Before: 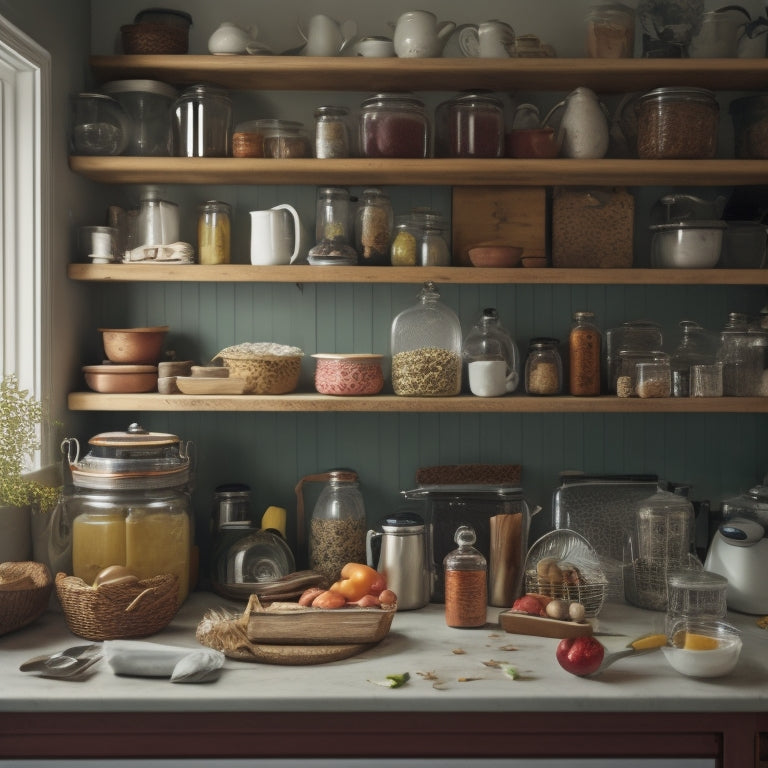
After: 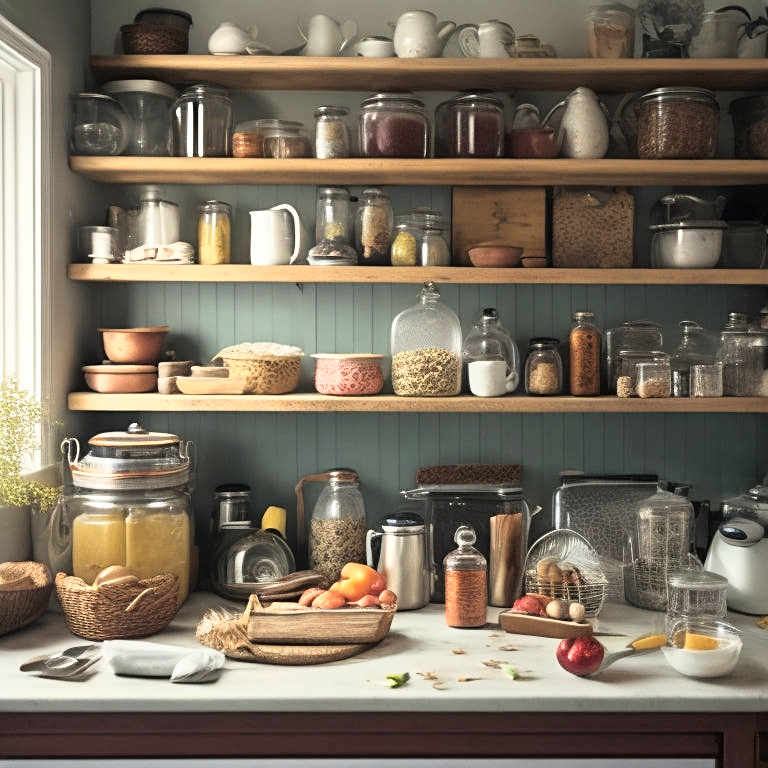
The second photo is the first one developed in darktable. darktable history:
base curve: curves: ch0 [(0, 0) (0.012, 0.01) (0.073, 0.168) (0.31, 0.711) (0.645, 0.957) (1, 1)]
sharpen: radius 2.509, amount 0.319
